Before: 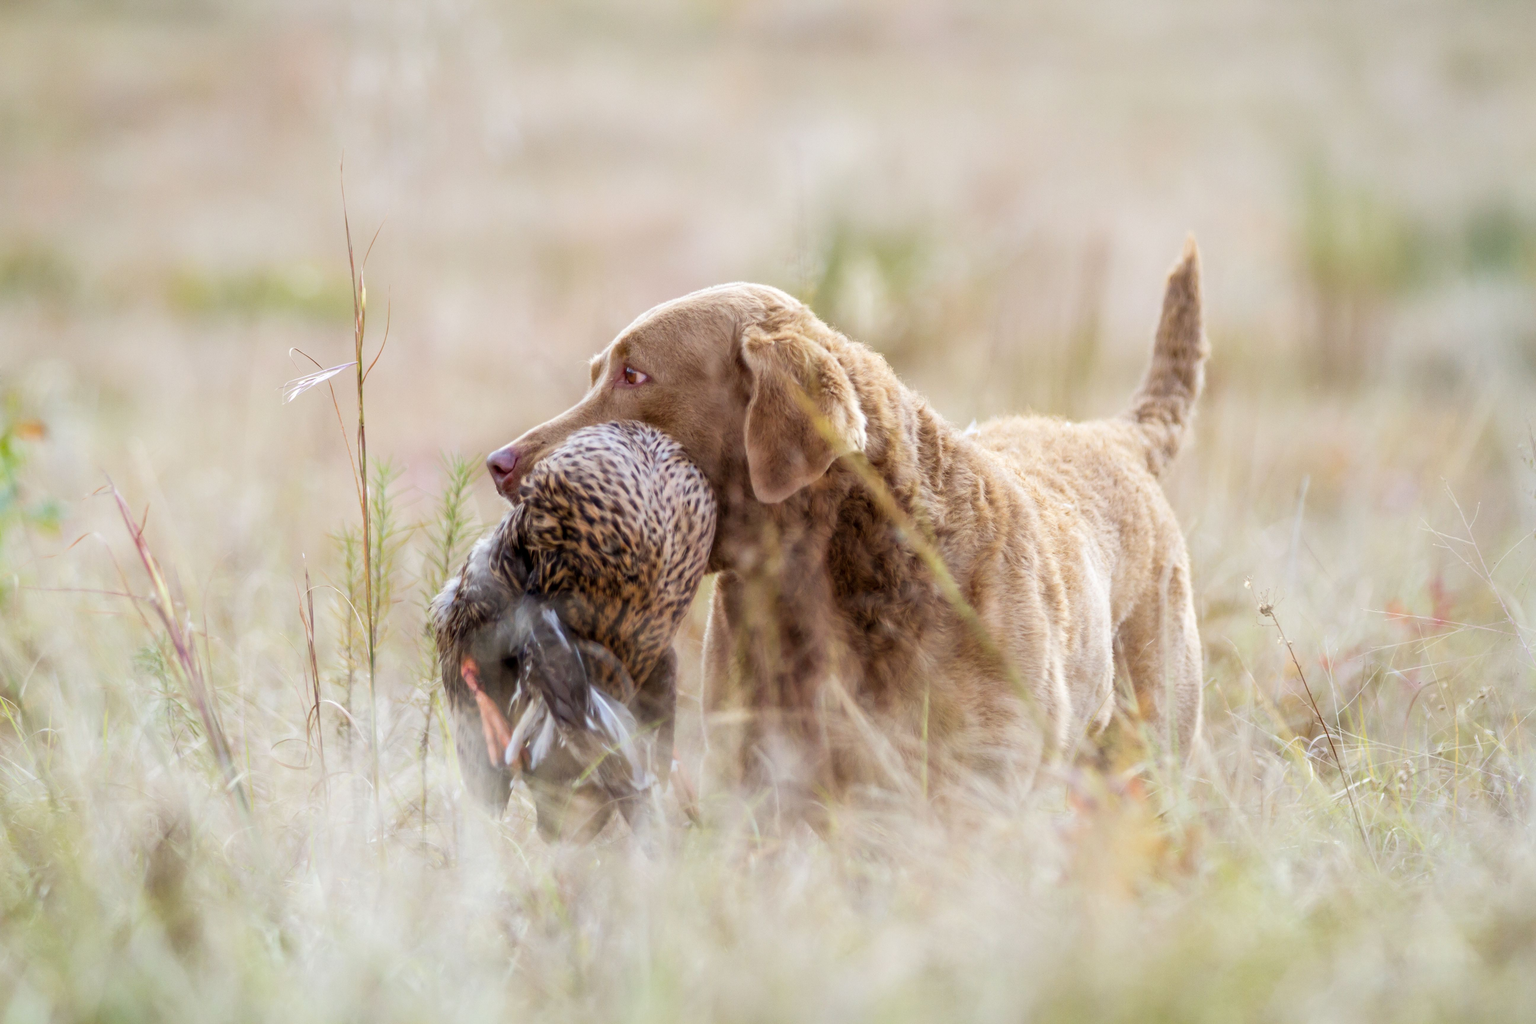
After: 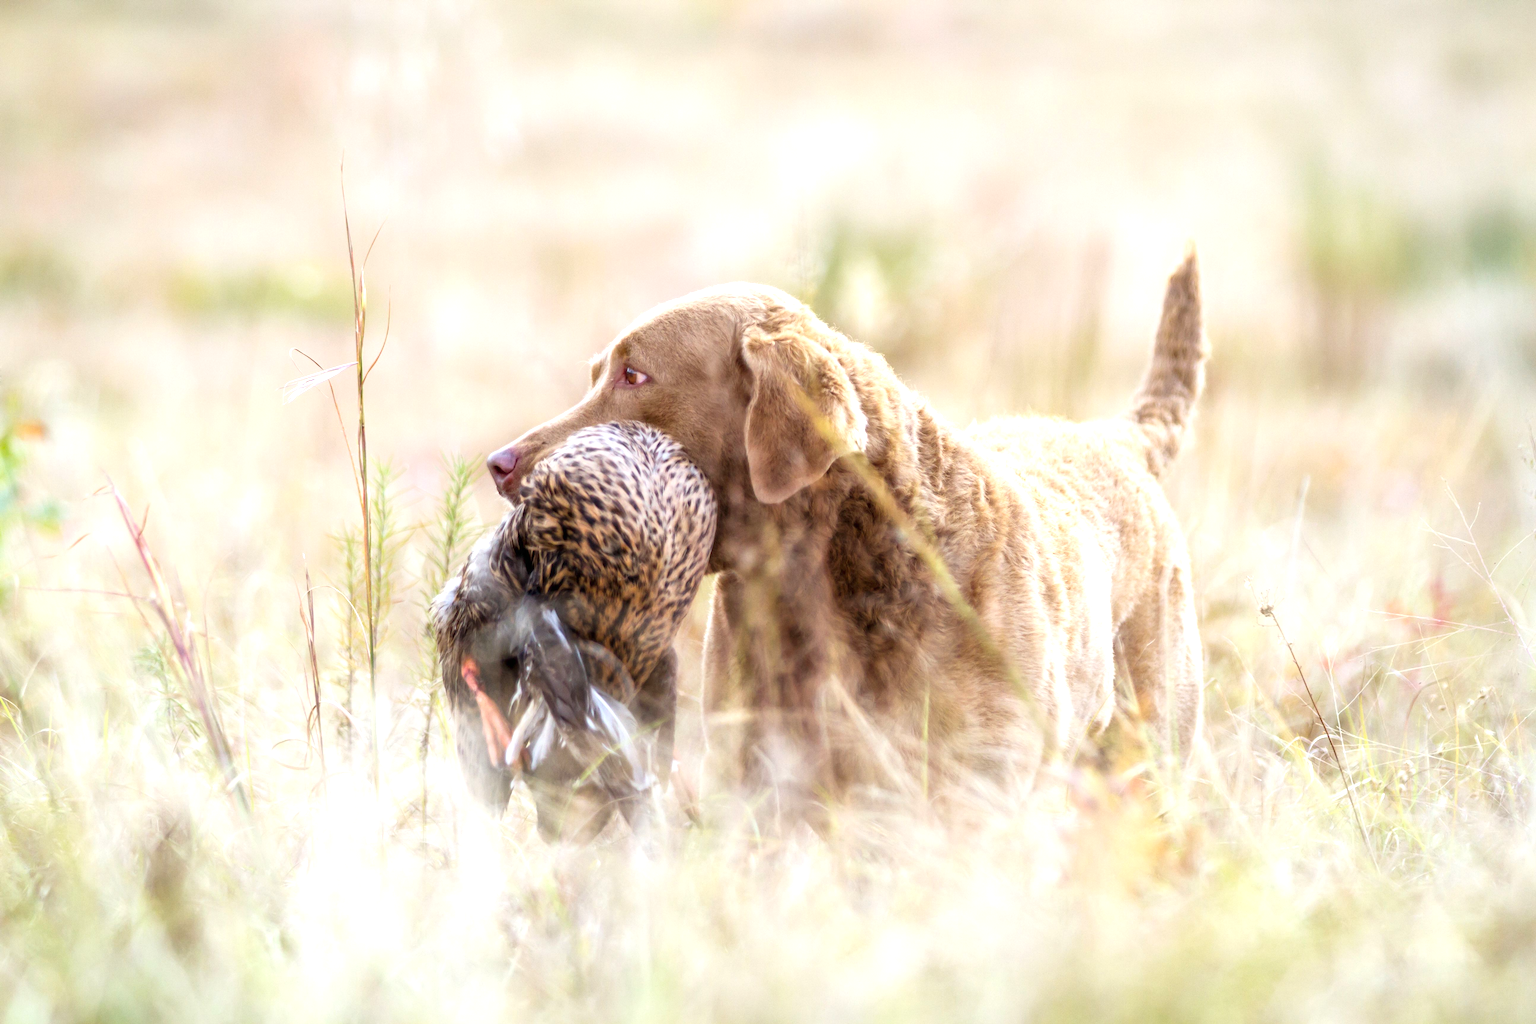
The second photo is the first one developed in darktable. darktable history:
white balance: emerald 1
exposure: black level correction 0, exposure 0.7 EV, compensate exposure bias true, compensate highlight preservation false
